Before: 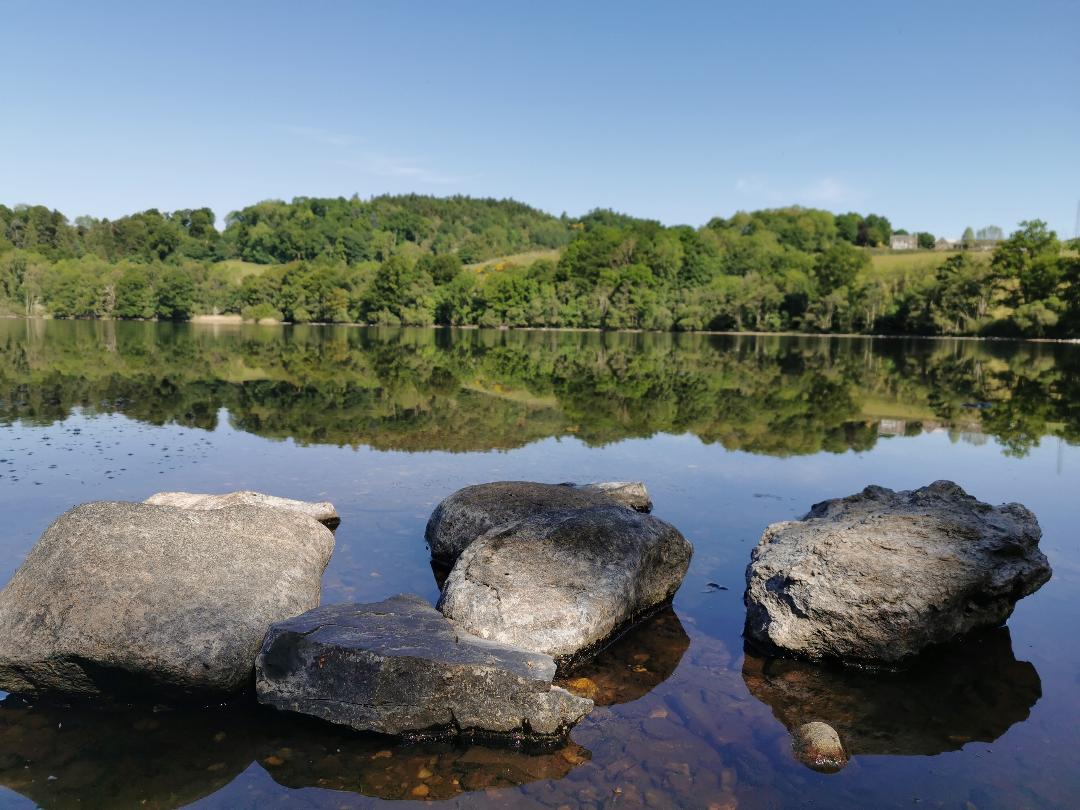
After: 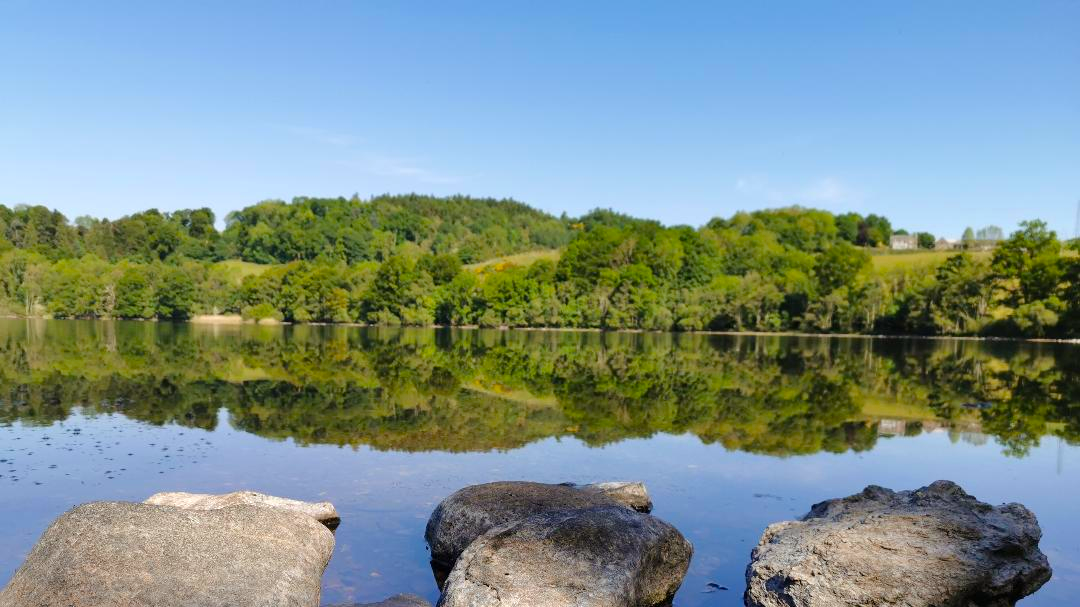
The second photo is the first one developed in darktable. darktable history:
color balance rgb: shadows lift › chroma 1.014%, shadows lift › hue 30.88°, linear chroma grading › global chroma 9.921%, perceptual saturation grading › global saturation 14.671%, perceptual brilliance grading › global brilliance 10.232%, perceptual brilliance grading › shadows 15.721%
crop: bottom 24.98%
exposure: exposure -0.264 EV, compensate highlight preservation false
